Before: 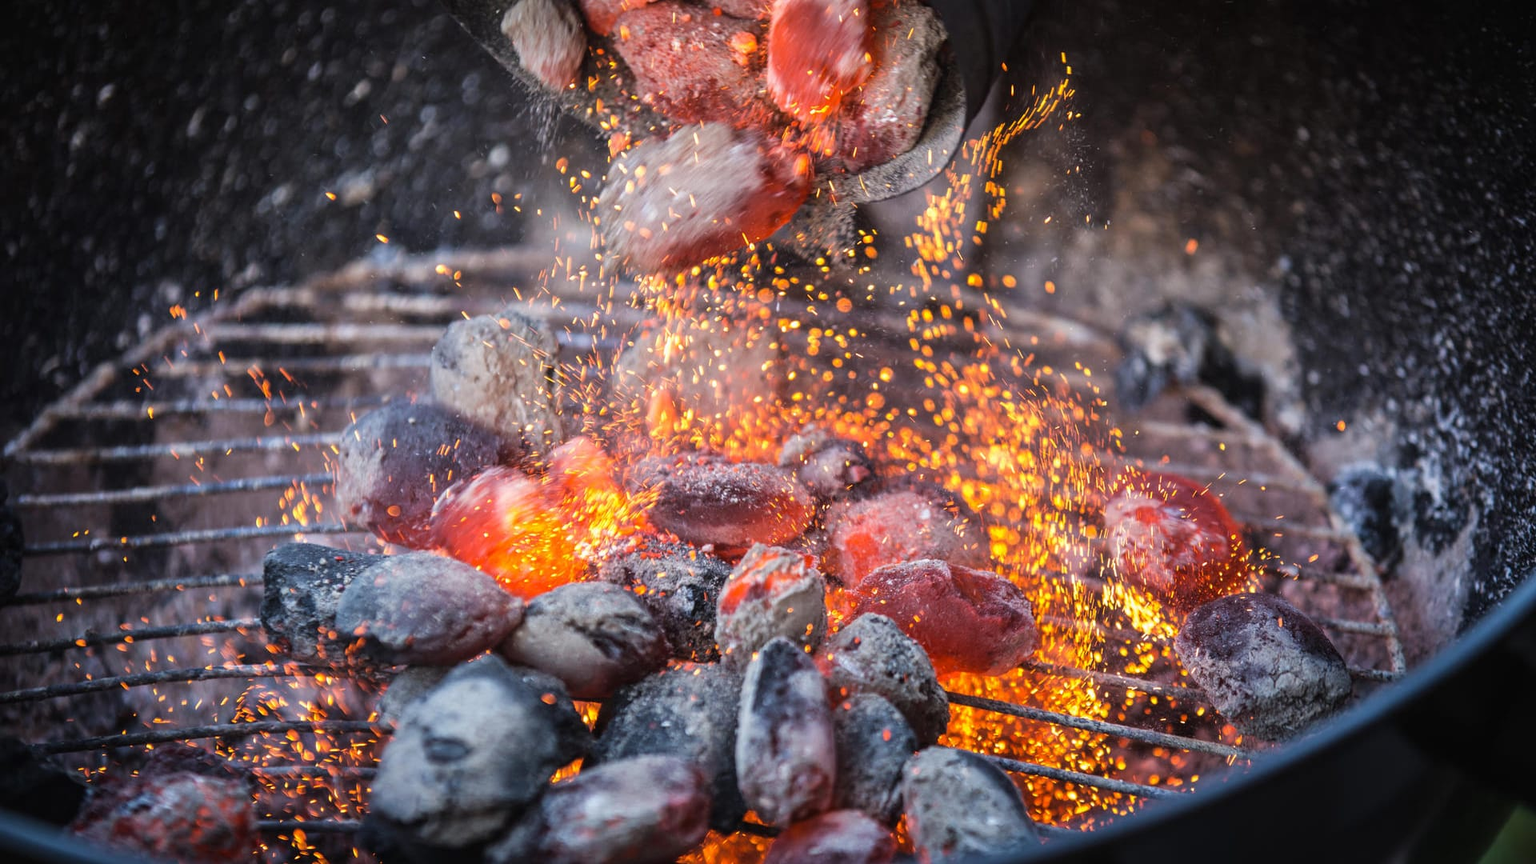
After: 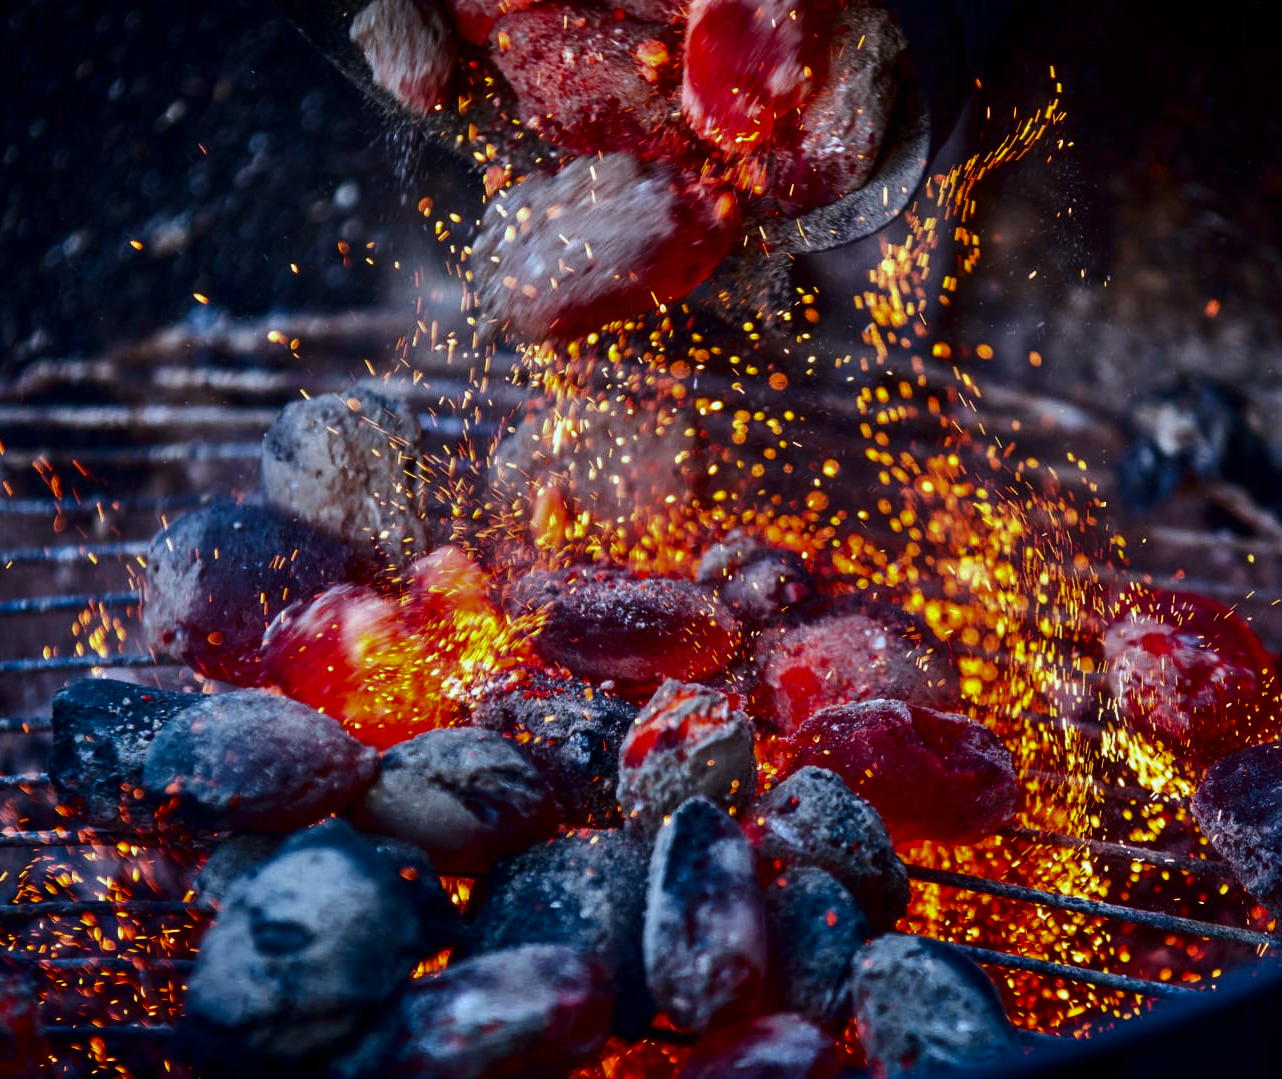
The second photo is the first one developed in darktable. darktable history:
crop and rotate: left 14.431%, right 18.758%
shadows and highlights: shadows 31.47, highlights -32.8, soften with gaussian
contrast brightness saturation: contrast 0.092, brightness -0.592, saturation 0.173
color calibration: illuminant custom, x 0.368, y 0.373, temperature 4330.49 K
